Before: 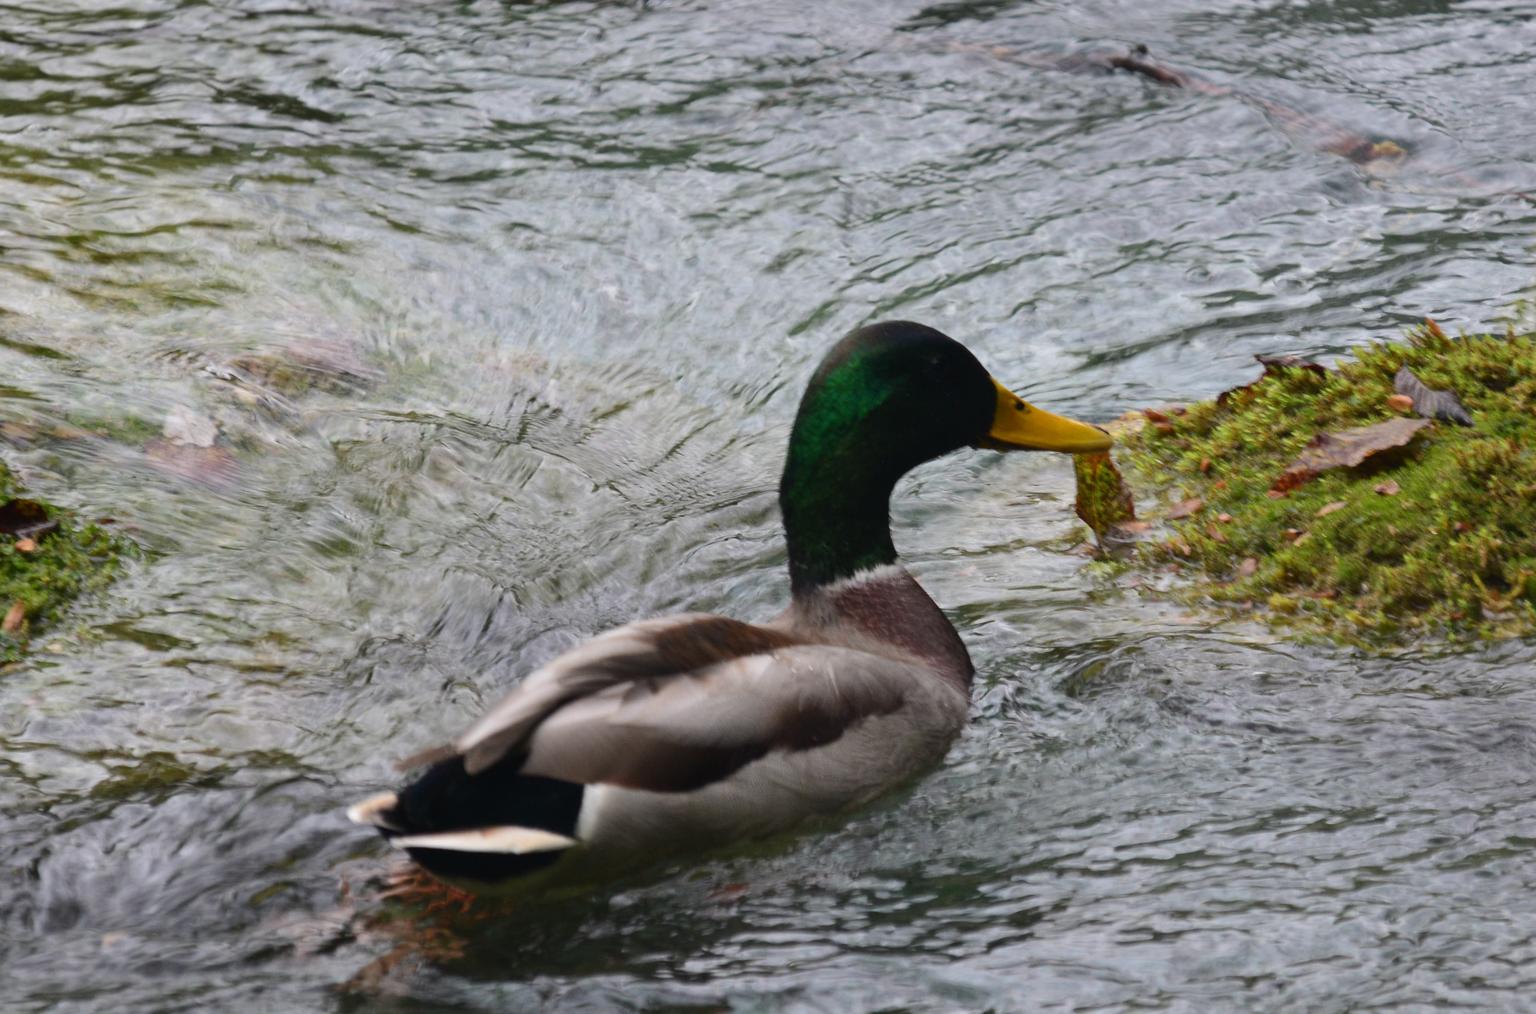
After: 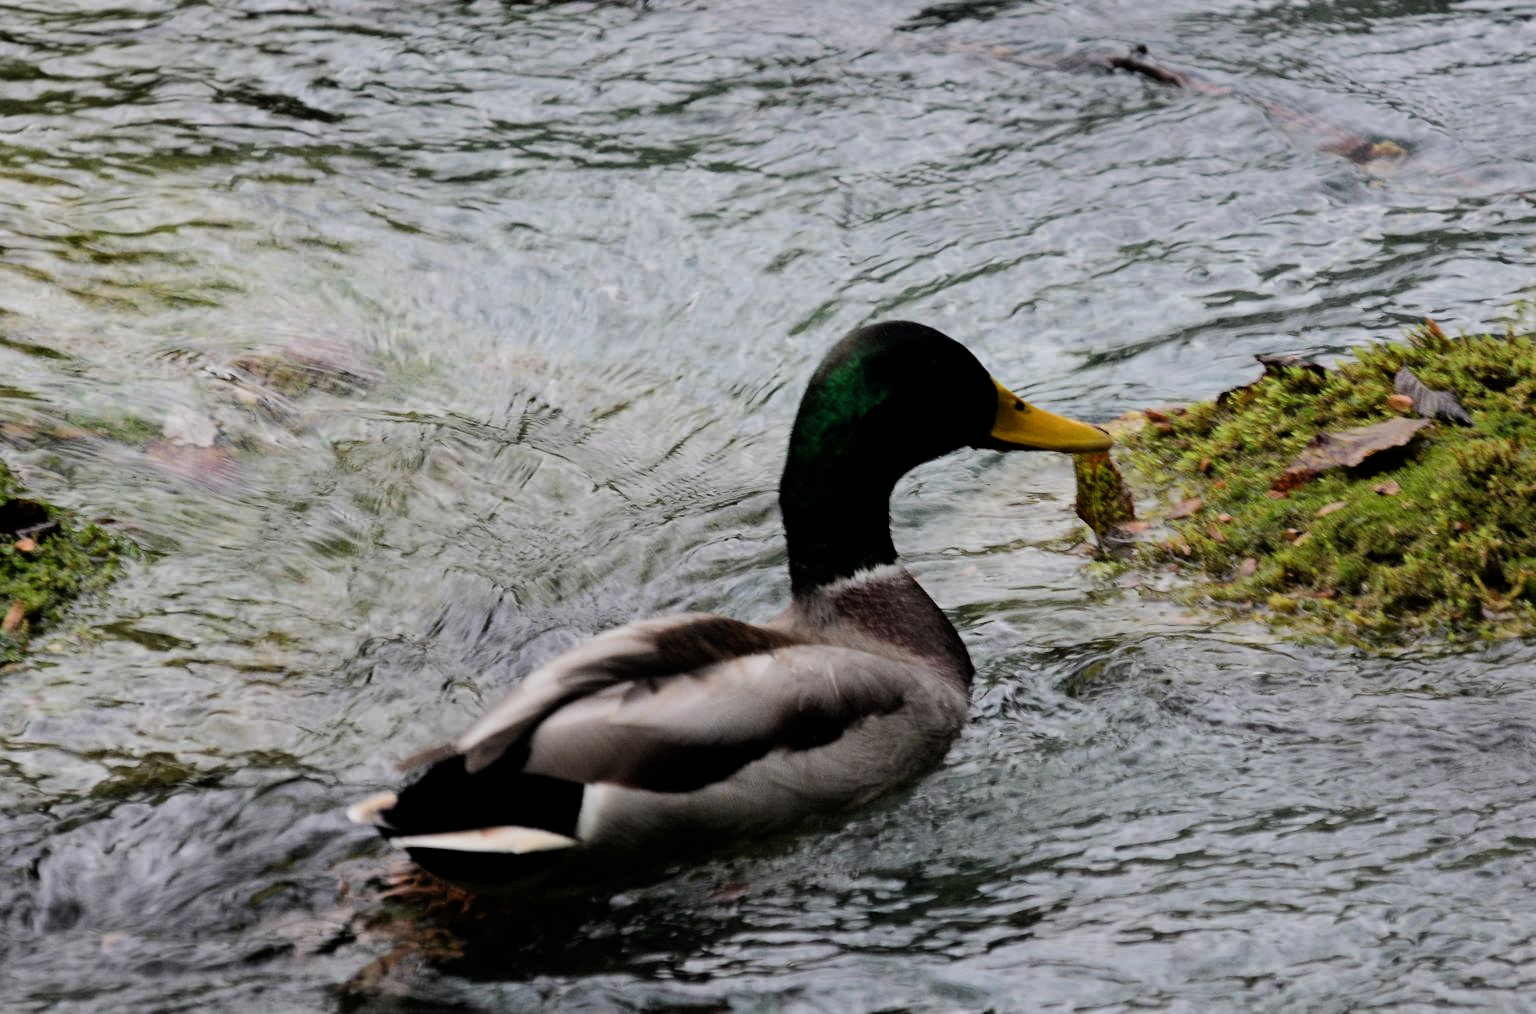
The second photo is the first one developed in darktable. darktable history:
filmic rgb: black relative exposure -5 EV, white relative exposure 3.5 EV, hardness 3.19, contrast 1.2, highlights saturation mix -30%
tone equalizer: on, module defaults
